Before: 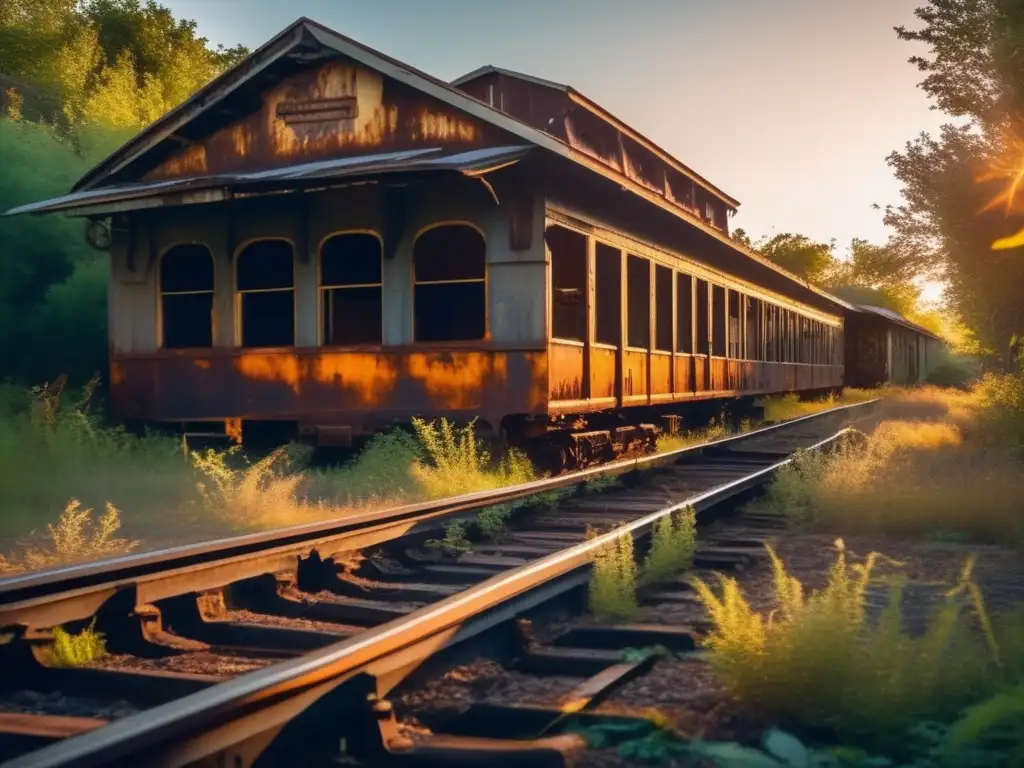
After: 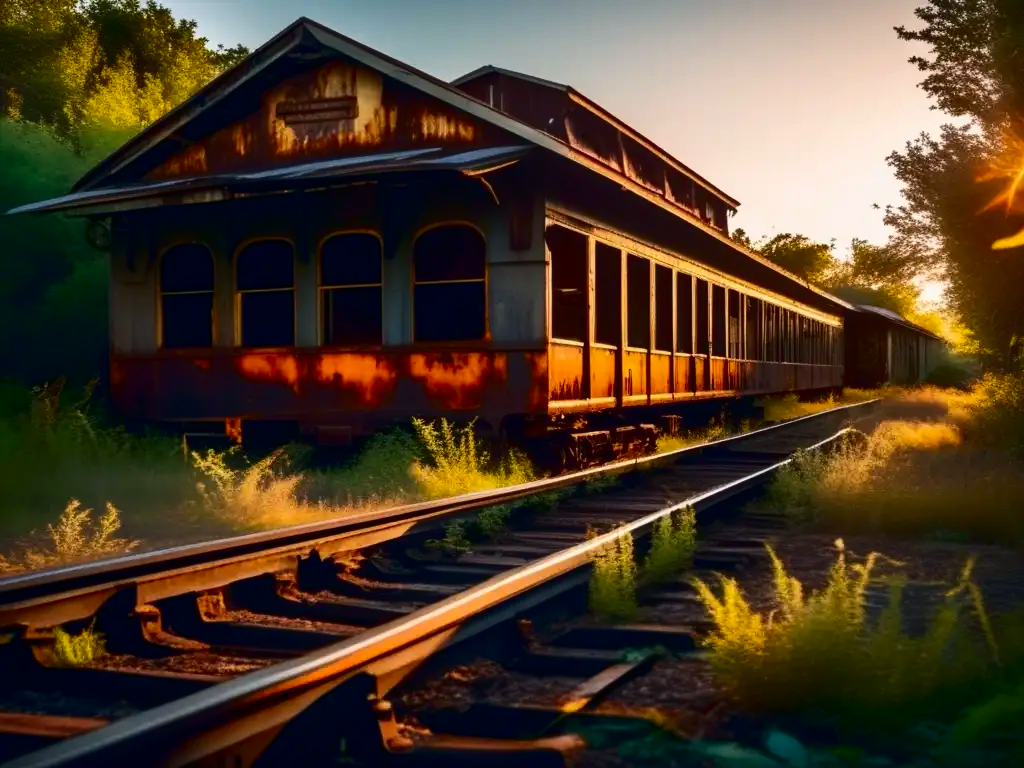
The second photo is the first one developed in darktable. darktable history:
contrast brightness saturation: contrast 0.217, brightness -0.184, saturation 0.237
